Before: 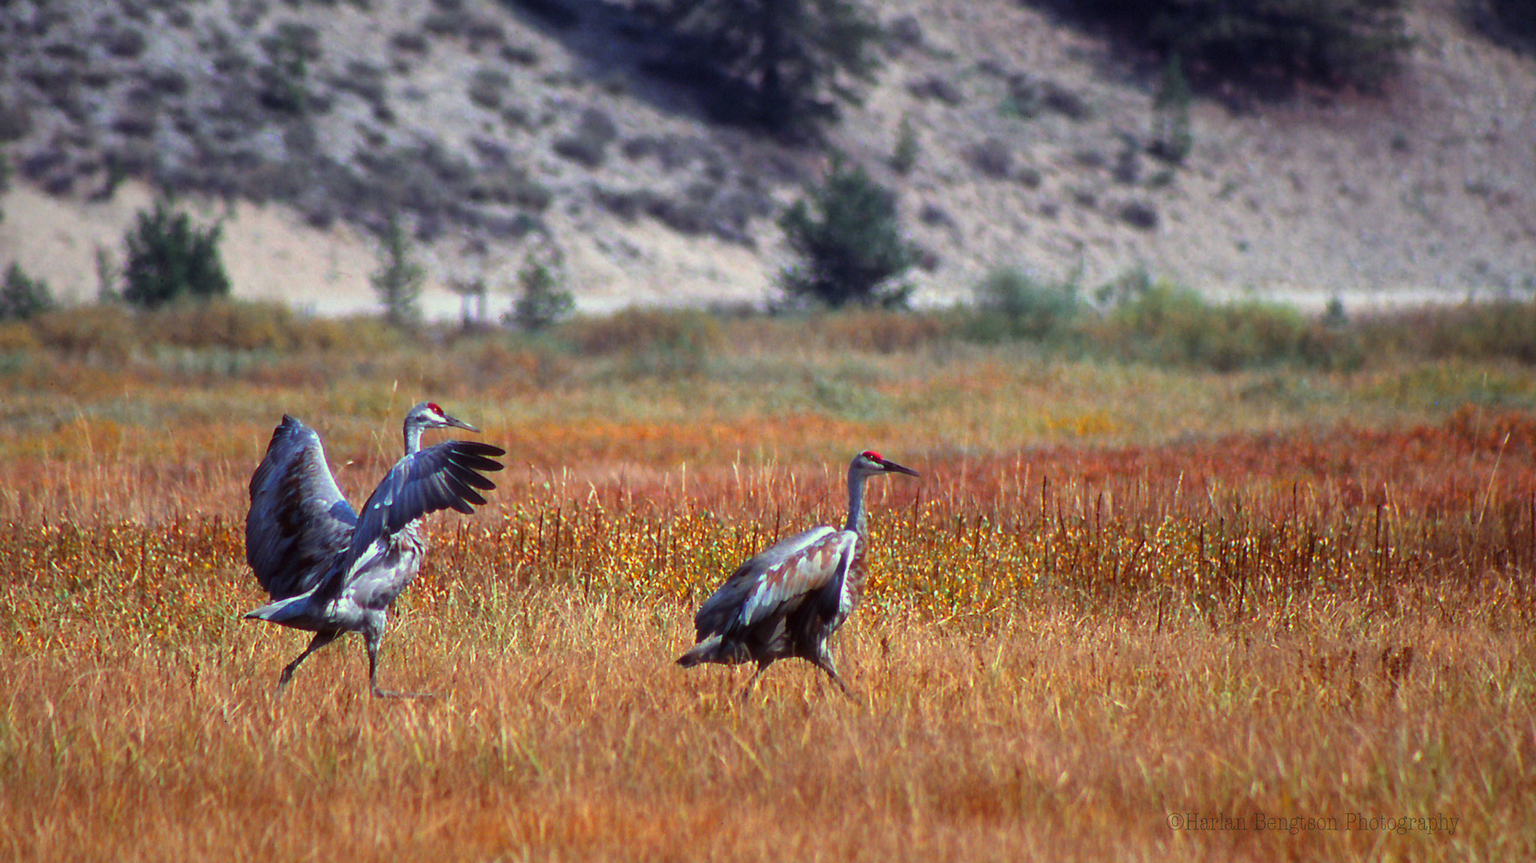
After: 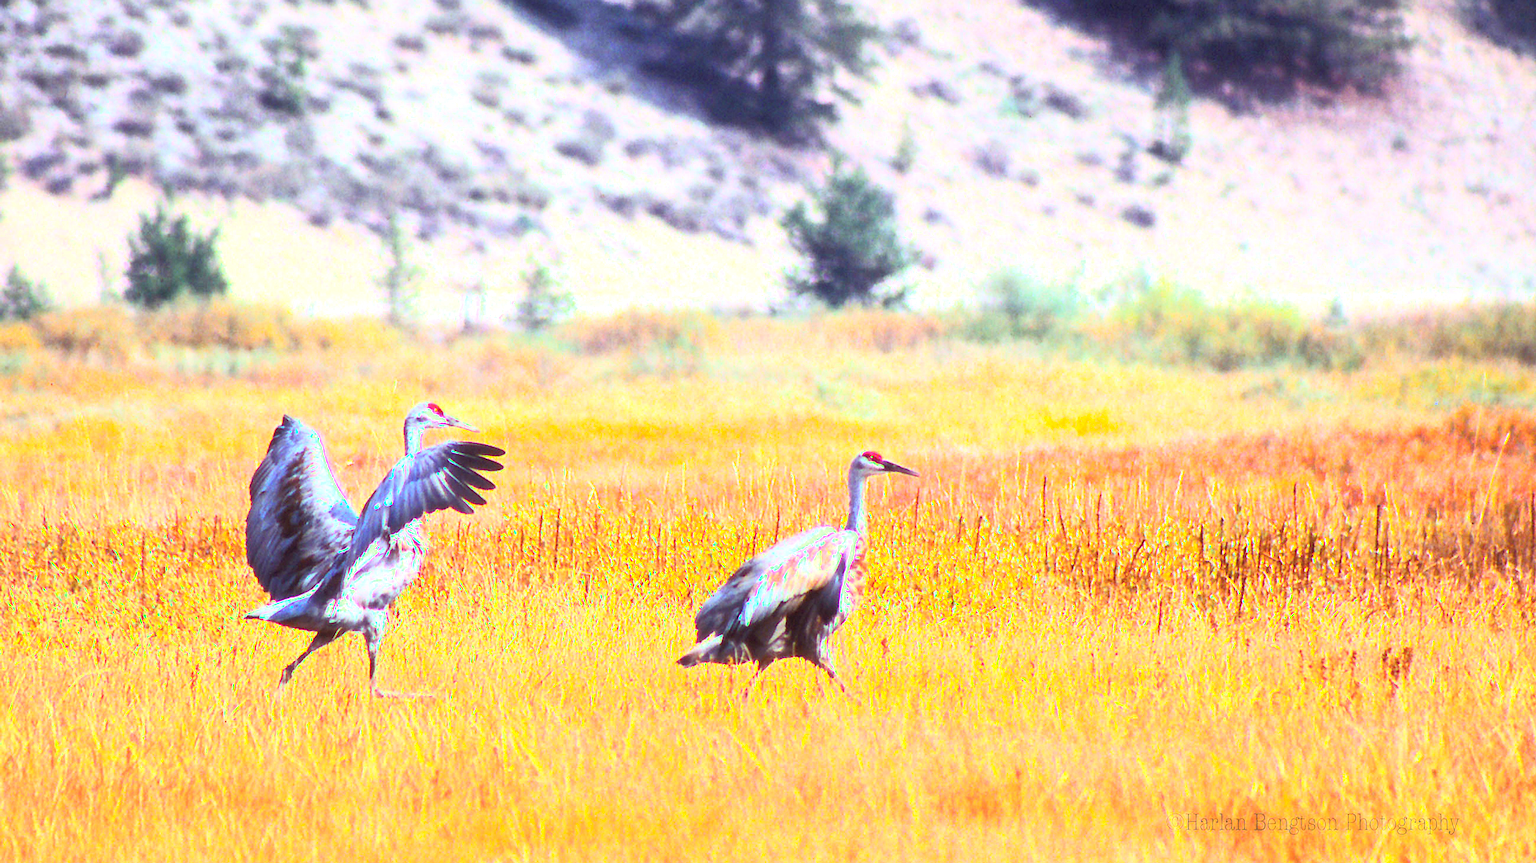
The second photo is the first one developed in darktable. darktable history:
exposure: black level correction 0, exposure 1.2 EV, compensate highlight preservation false
color balance rgb: highlights gain › luminance 6.17%, highlights gain › chroma 1.311%, highlights gain › hue 89.37°, perceptual saturation grading › global saturation 30.553%, global vibrance 20%
contrast brightness saturation: contrast 0.377, brightness 0.536
